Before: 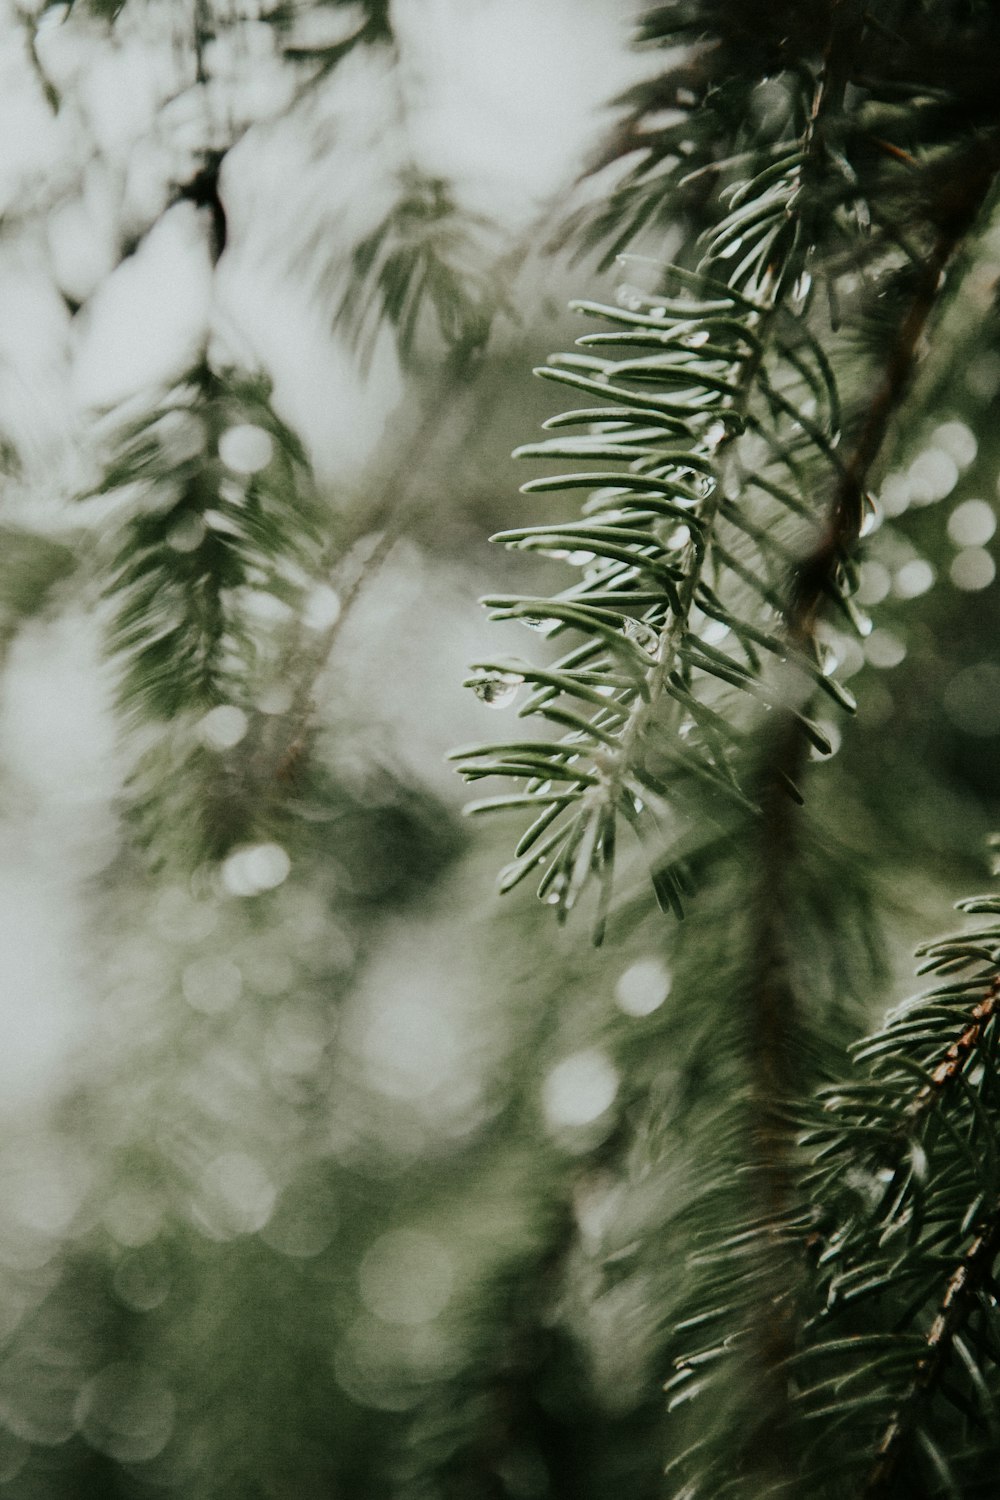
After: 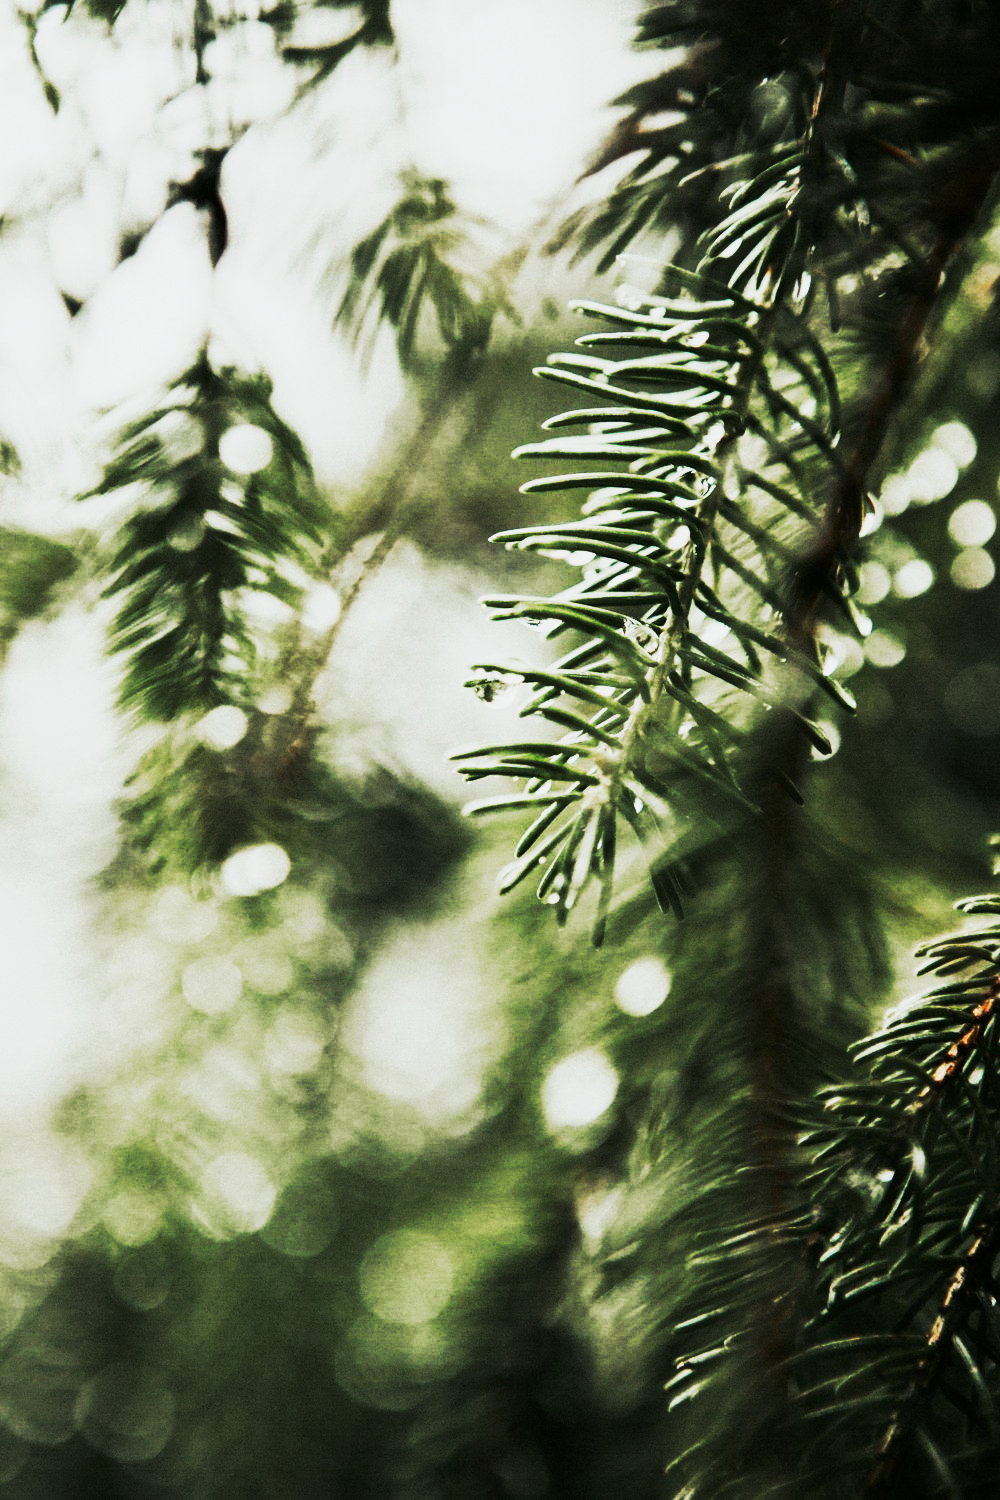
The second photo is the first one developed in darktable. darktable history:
tone curve: curves: ch0 [(0, 0) (0.427, 0.375) (0.616, 0.801) (1, 1)], preserve colors none
